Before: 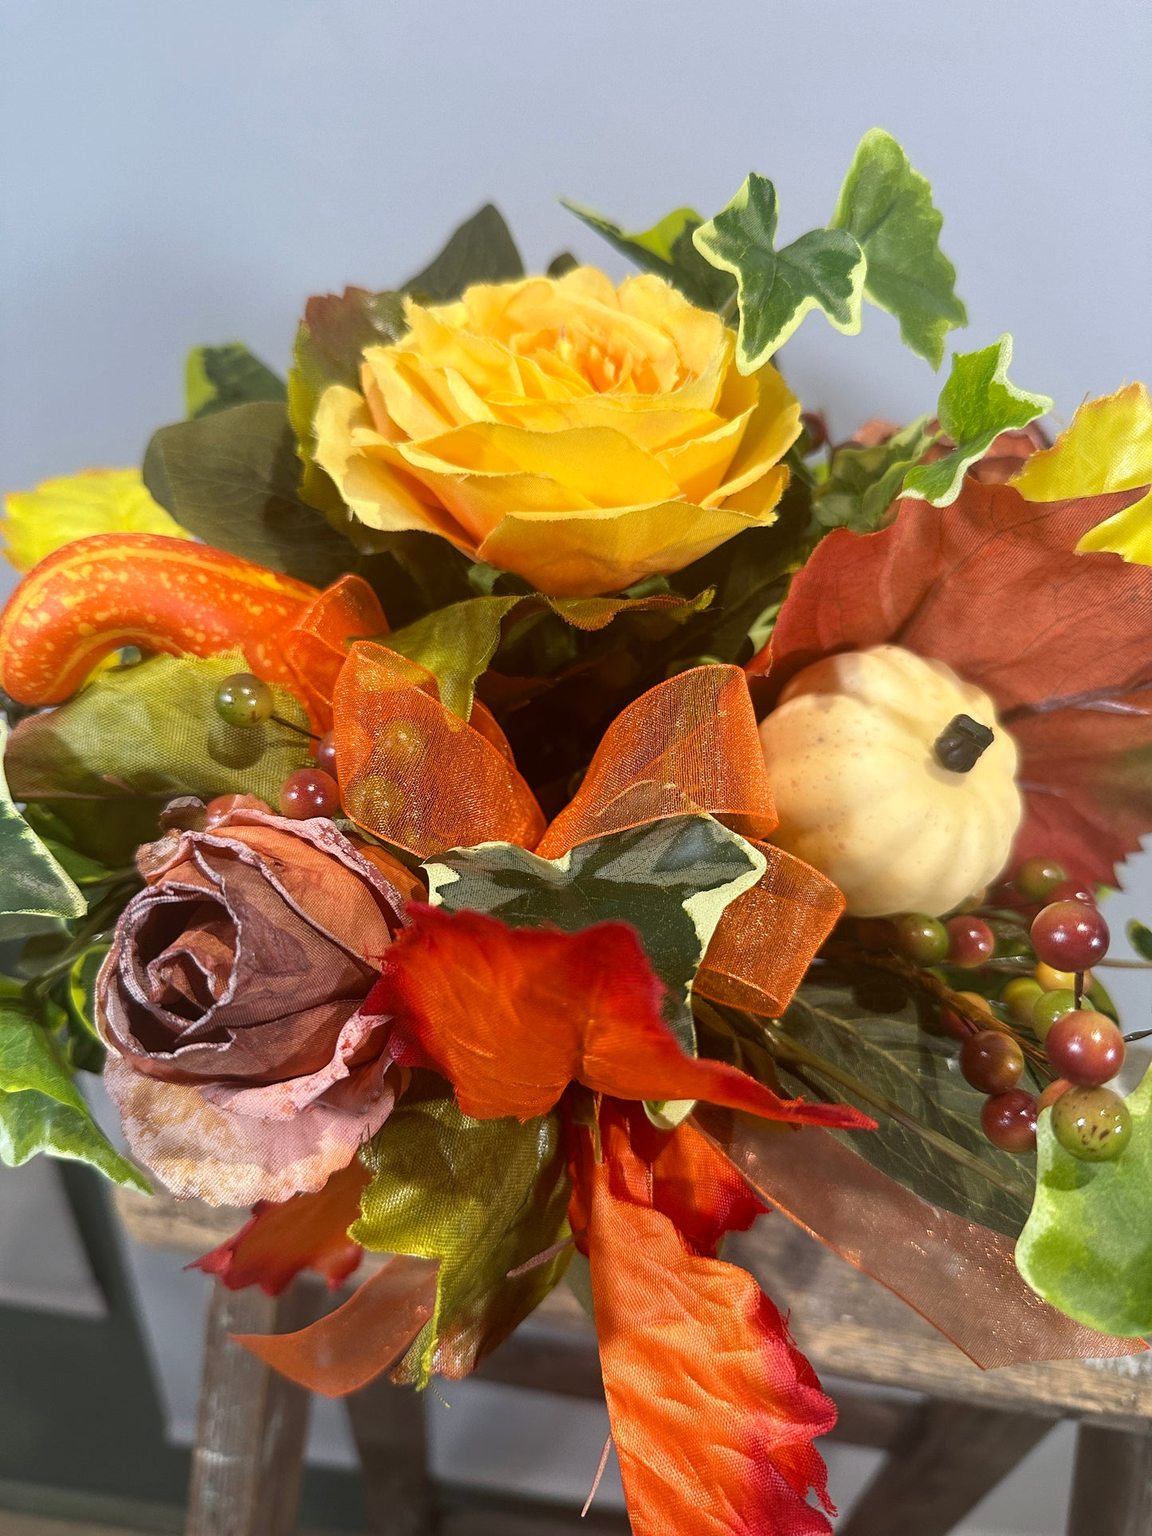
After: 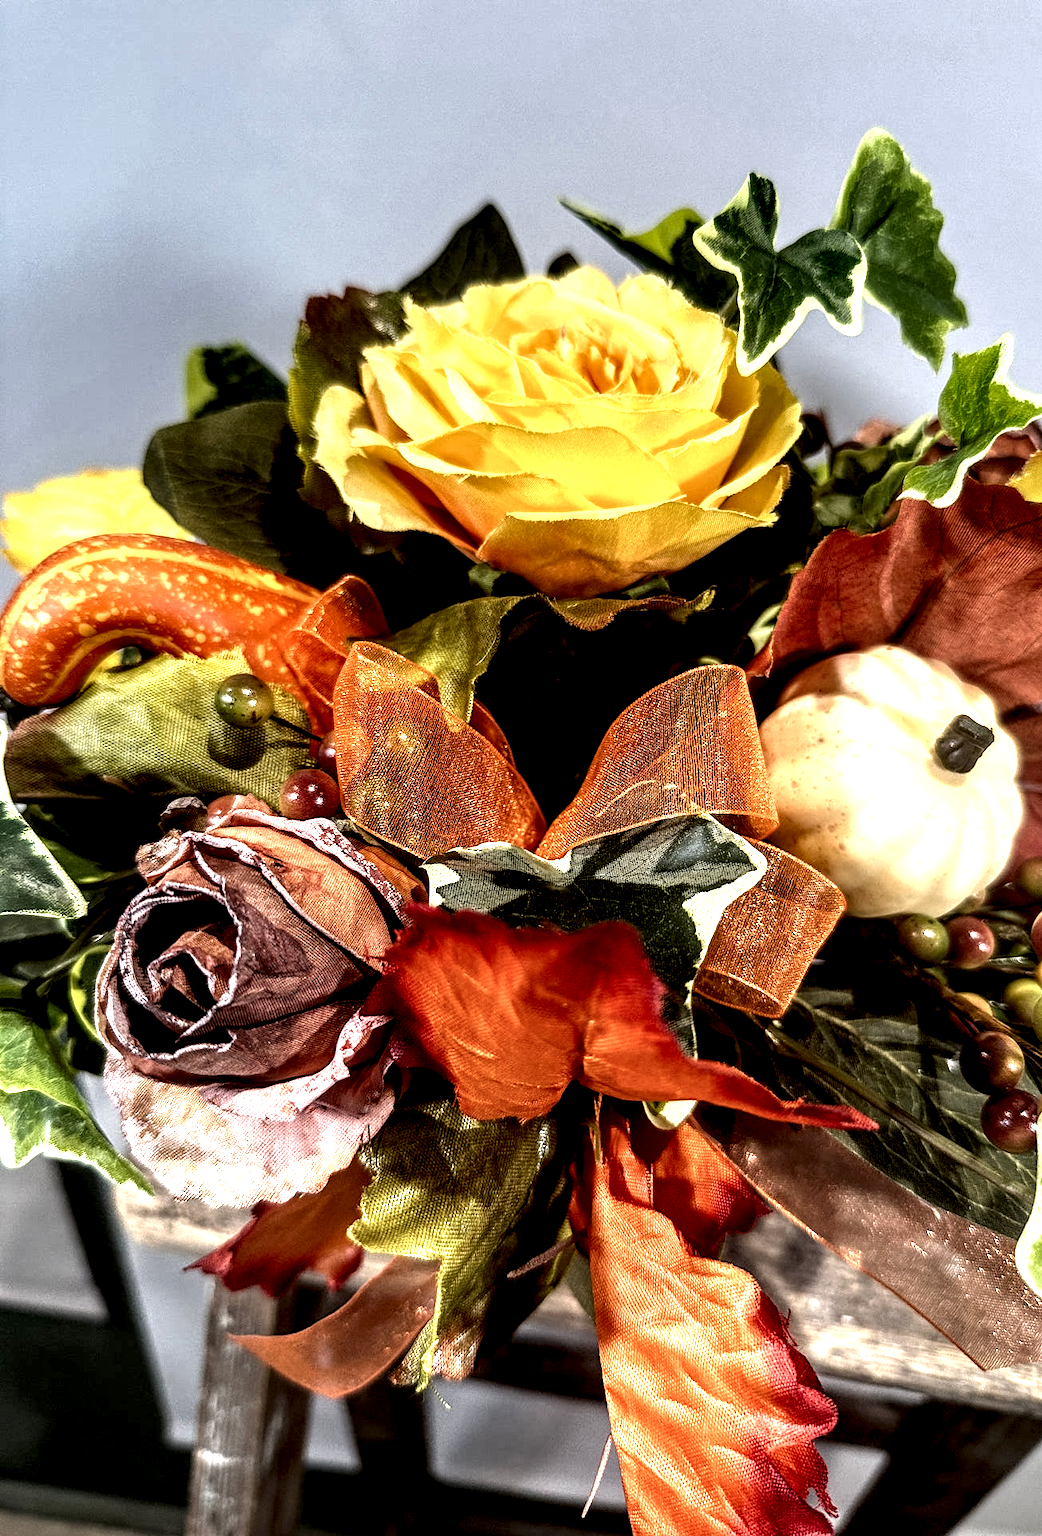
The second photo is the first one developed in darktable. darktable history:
local contrast: highlights 115%, shadows 42%, detail 293%
crop: right 9.509%, bottom 0.031%
